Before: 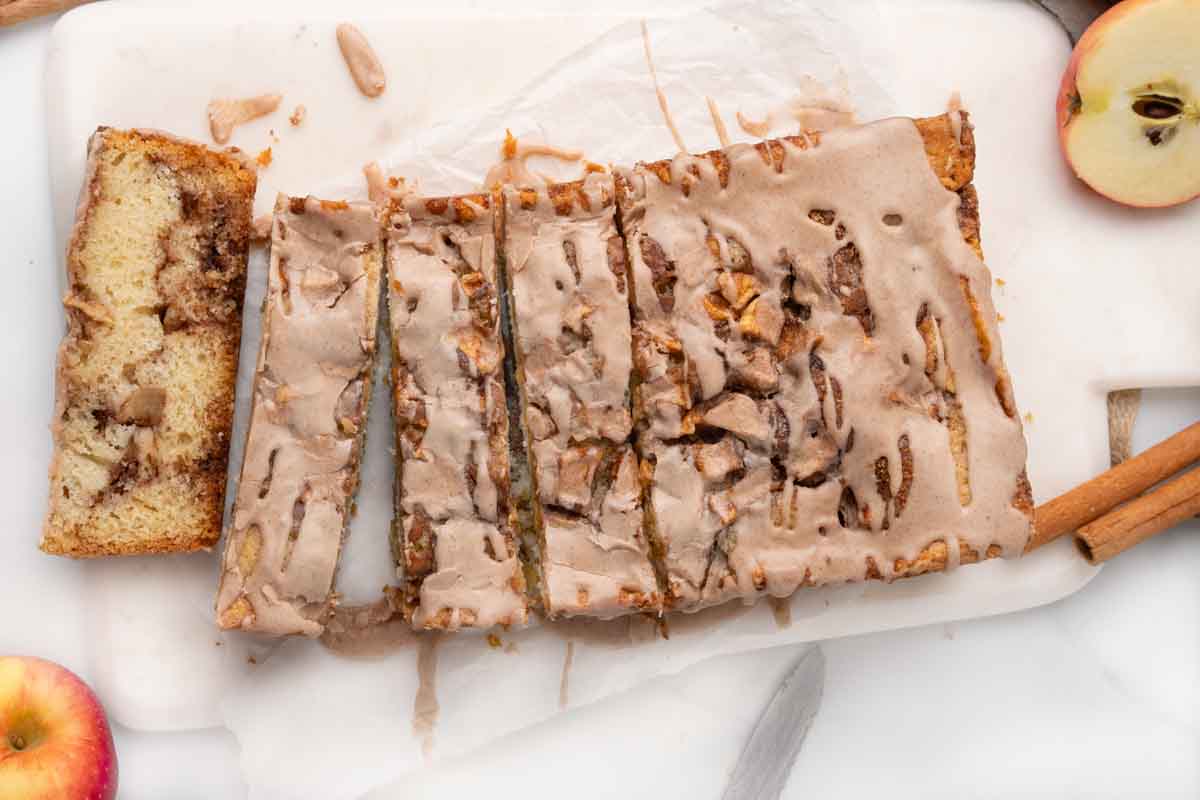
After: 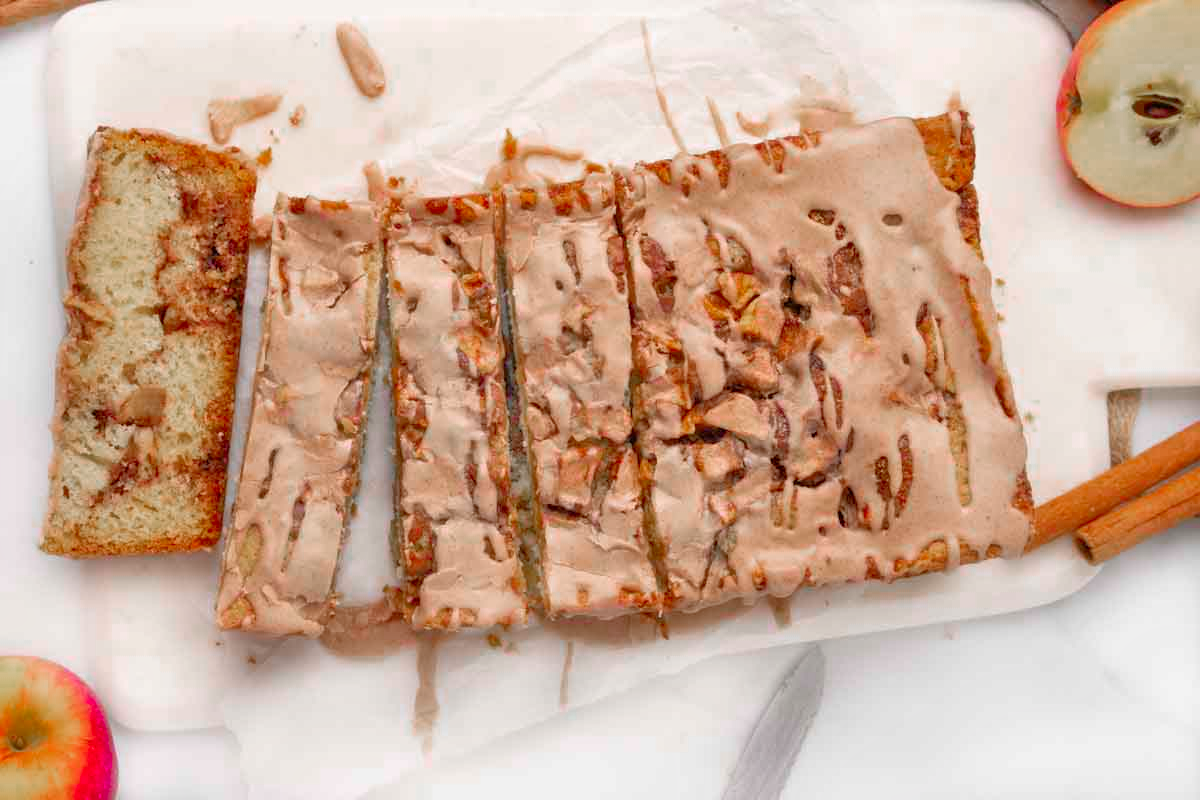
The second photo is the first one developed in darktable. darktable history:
color zones: curves: ch0 [(0, 0.48) (0.209, 0.398) (0.305, 0.332) (0.429, 0.493) (0.571, 0.5) (0.714, 0.5) (0.857, 0.5) (1, 0.48)]; ch1 [(0, 0.736) (0.143, 0.625) (0.225, 0.371) (0.429, 0.256) (0.571, 0.241) (0.714, 0.213) (0.857, 0.48) (1, 0.736)]; ch2 [(0, 0.448) (0.143, 0.498) (0.286, 0.5) (0.429, 0.5) (0.571, 0.5) (0.714, 0.5) (0.857, 0.5) (1, 0.448)]
tone equalizer: -7 EV 0.15 EV, -6 EV 0.6 EV, -5 EV 1.15 EV, -4 EV 1.33 EV, -3 EV 1.15 EV, -2 EV 0.6 EV, -1 EV 0.15 EV, mask exposure compensation -0.5 EV
